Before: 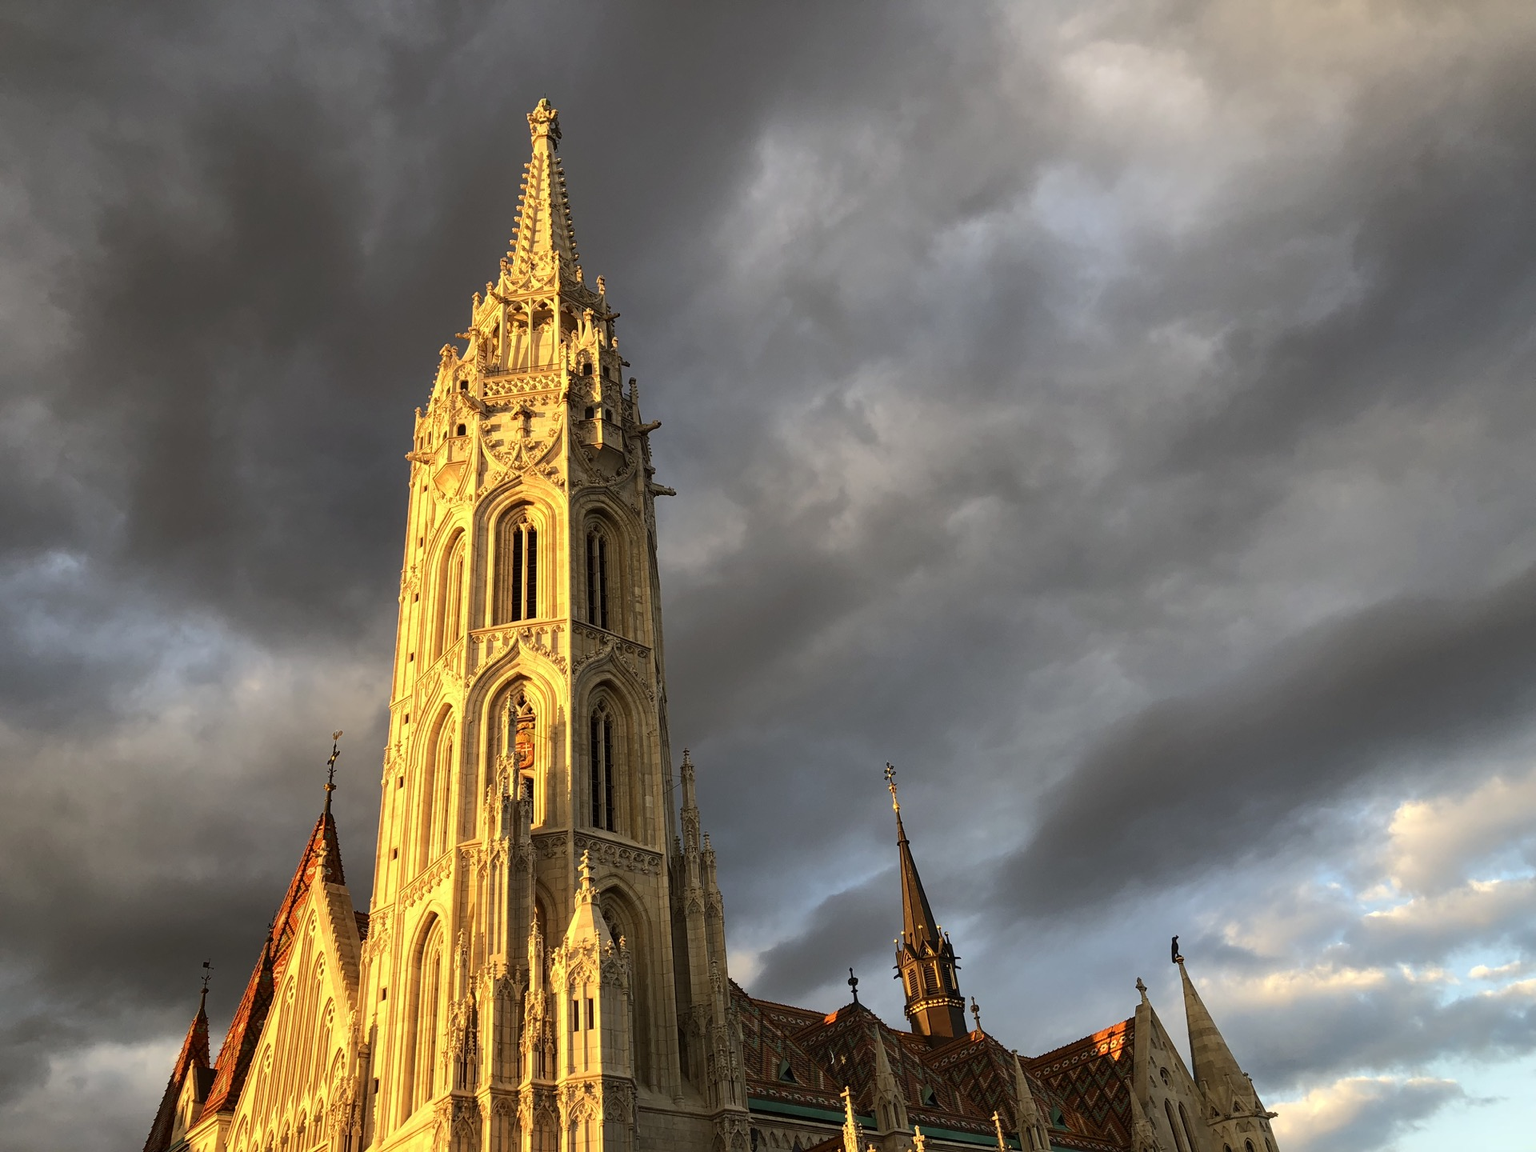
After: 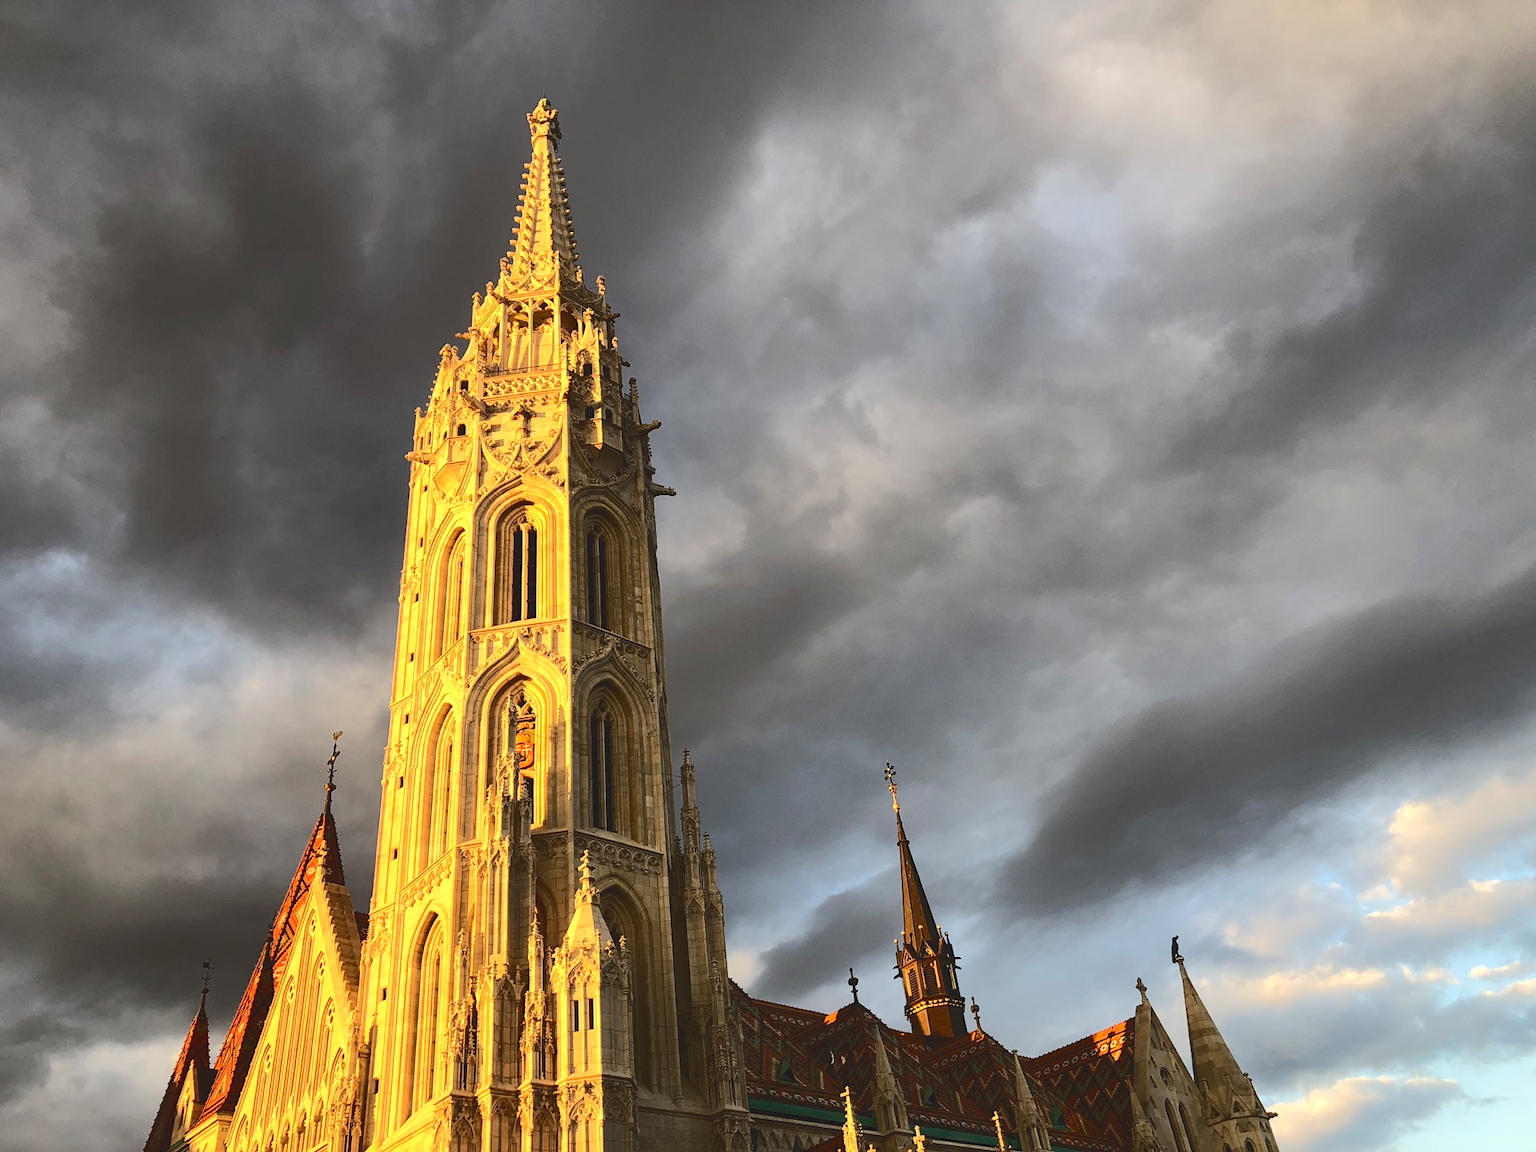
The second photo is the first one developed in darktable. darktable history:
tone curve: curves: ch0 [(0, 0) (0.003, 0.108) (0.011, 0.112) (0.025, 0.117) (0.044, 0.126) (0.069, 0.133) (0.1, 0.146) (0.136, 0.158) (0.177, 0.178) (0.224, 0.212) (0.277, 0.256) (0.335, 0.331) (0.399, 0.423) (0.468, 0.538) (0.543, 0.641) (0.623, 0.721) (0.709, 0.792) (0.801, 0.845) (0.898, 0.917) (1, 1)], color space Lab, independent channels, preserve colors none
